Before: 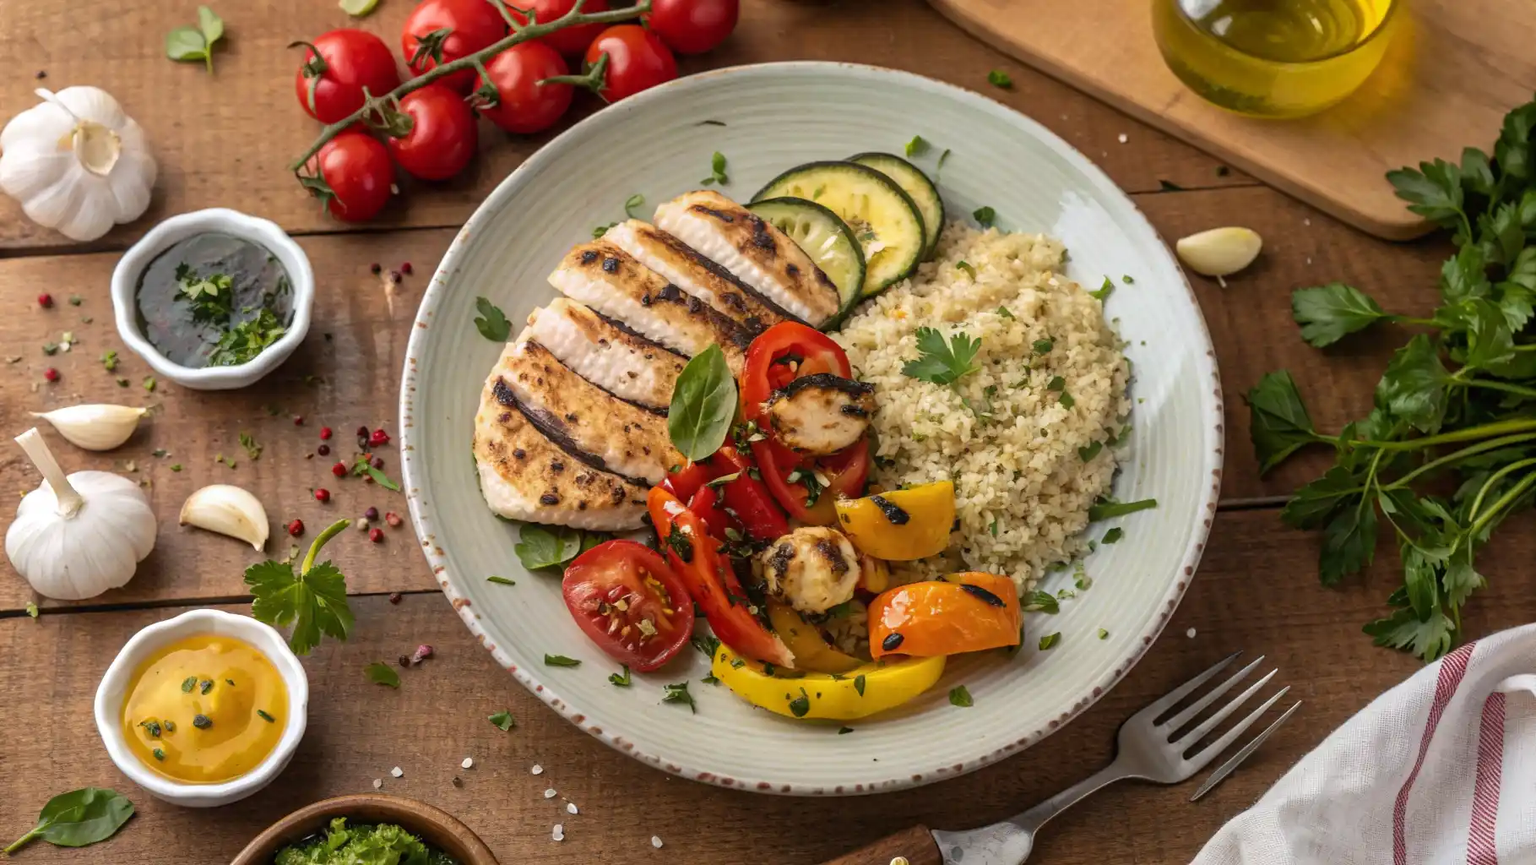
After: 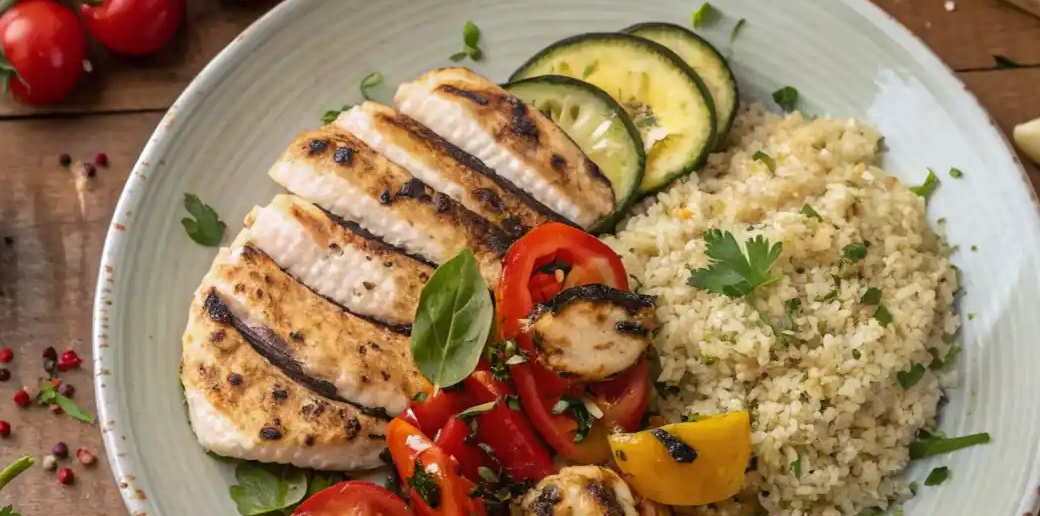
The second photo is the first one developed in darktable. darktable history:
white balance: red 0.988, blue 1.017
crop: left 20.932%, top 15.471%, right 21.848%, bottom 34.081%
